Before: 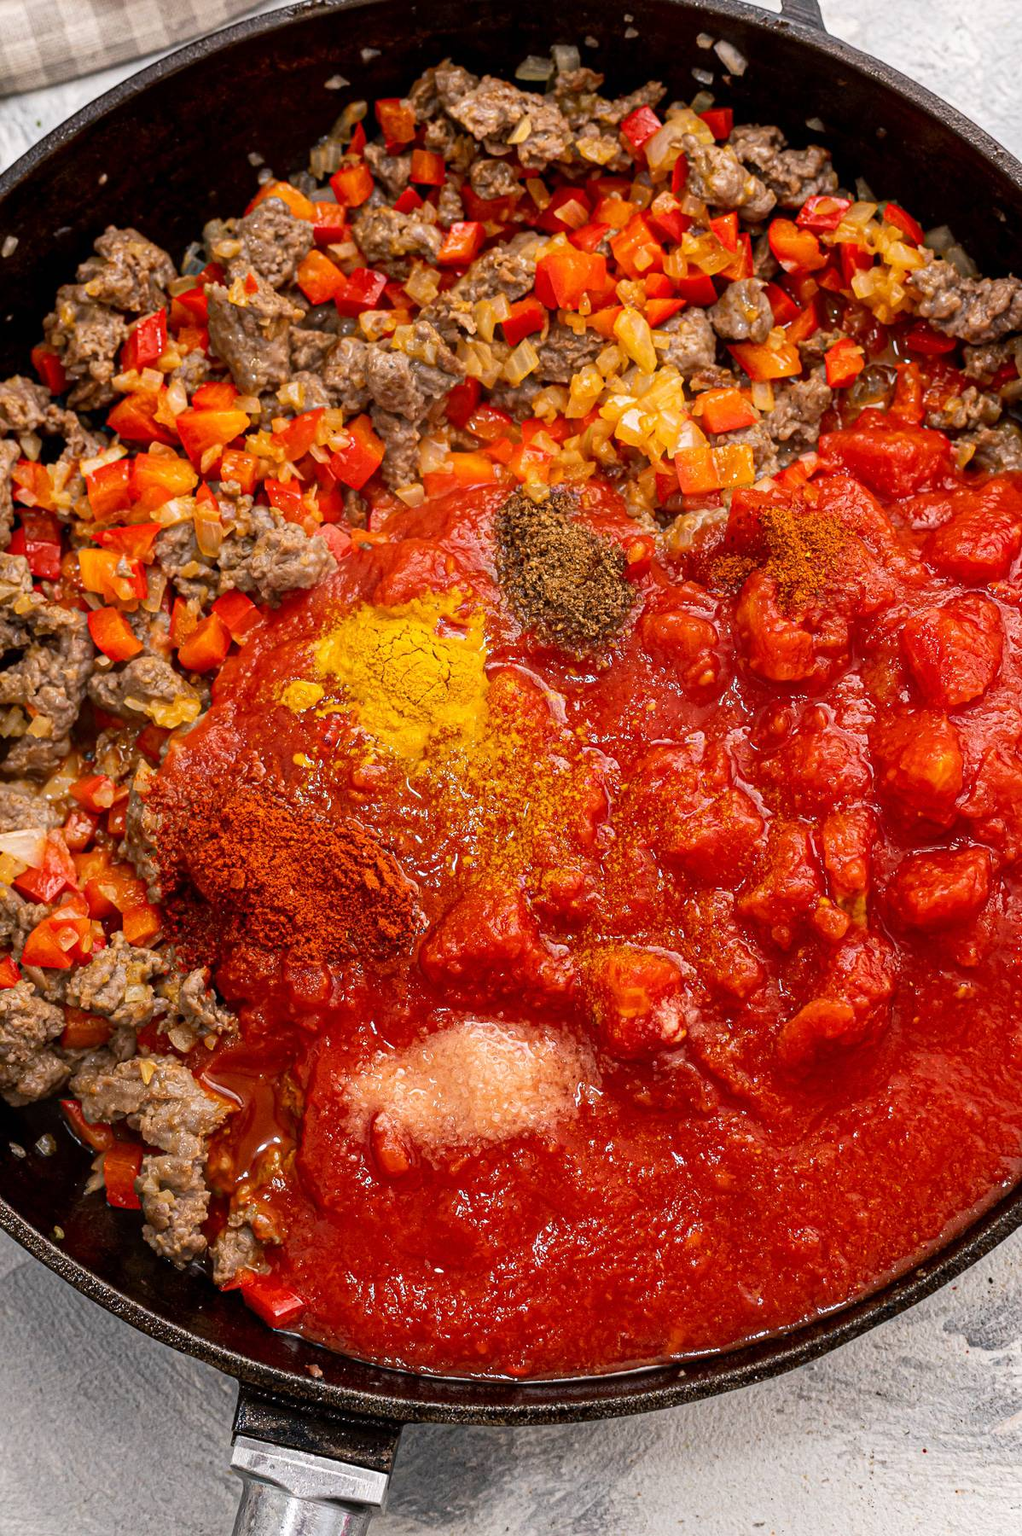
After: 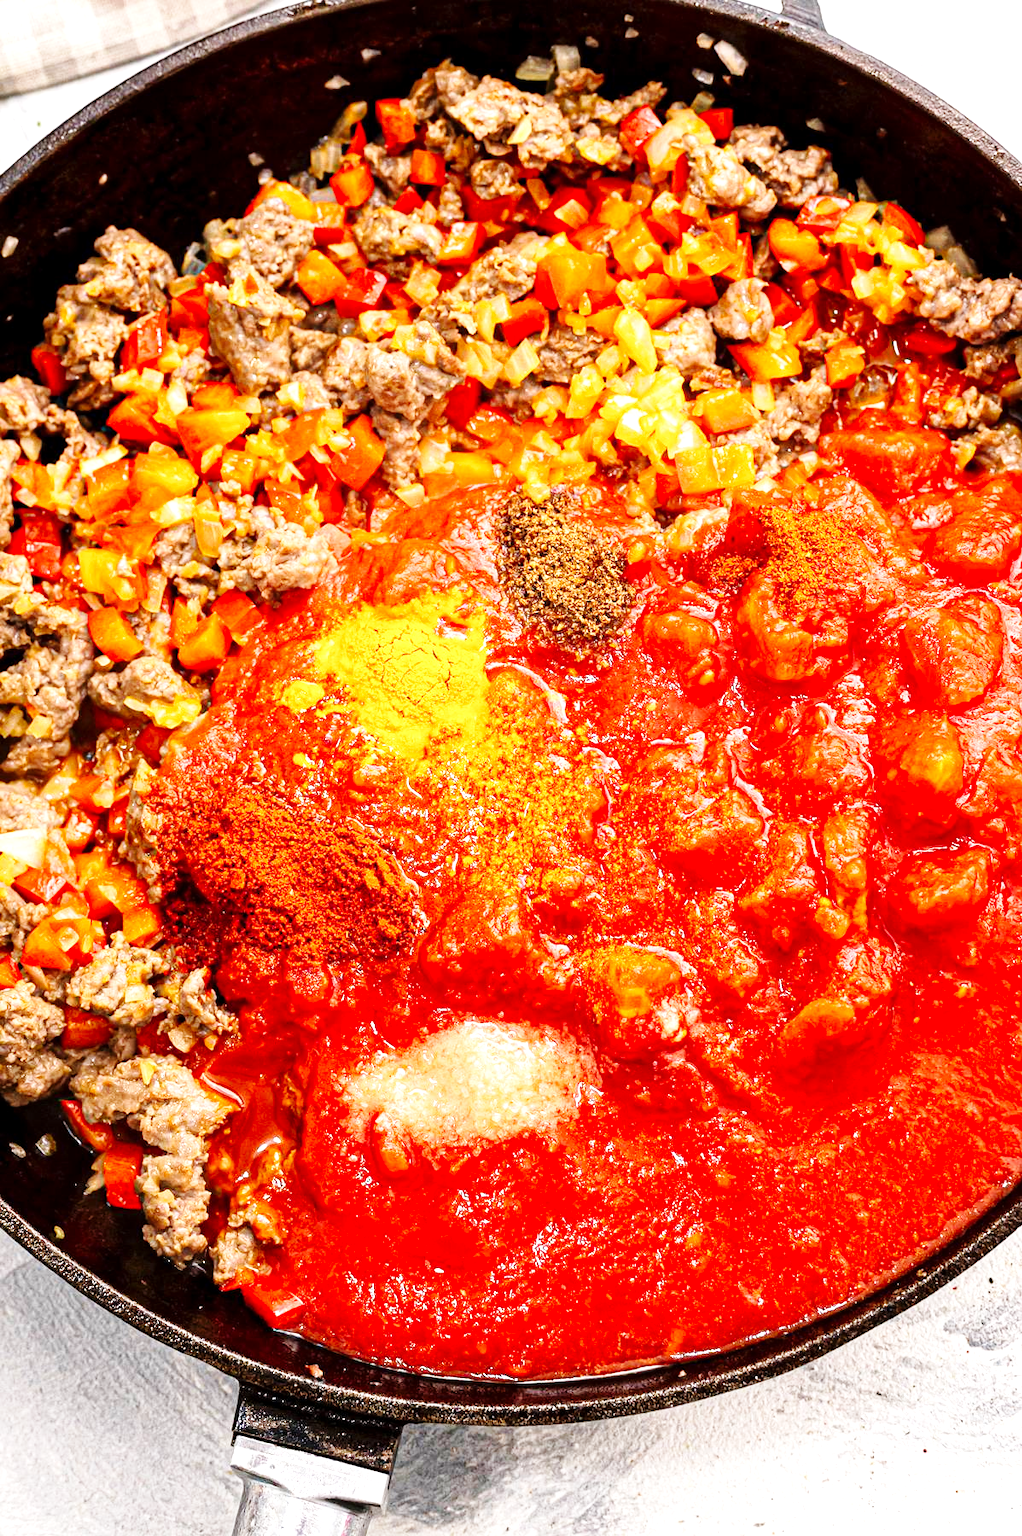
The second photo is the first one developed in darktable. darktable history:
color balance: mode lift, gamma, gain (sRGB)
exposure: black level correction 0.001, exposure 0.955 EV, compensate exposure bias true, compensate highlight preservation false
base curve: curves: ch0 [(0, 0) (0.032, 0.025) (0.121, 0.166) (0.206, 0.329) (0.605, 0.79) (1, 1)], preserve colors none
